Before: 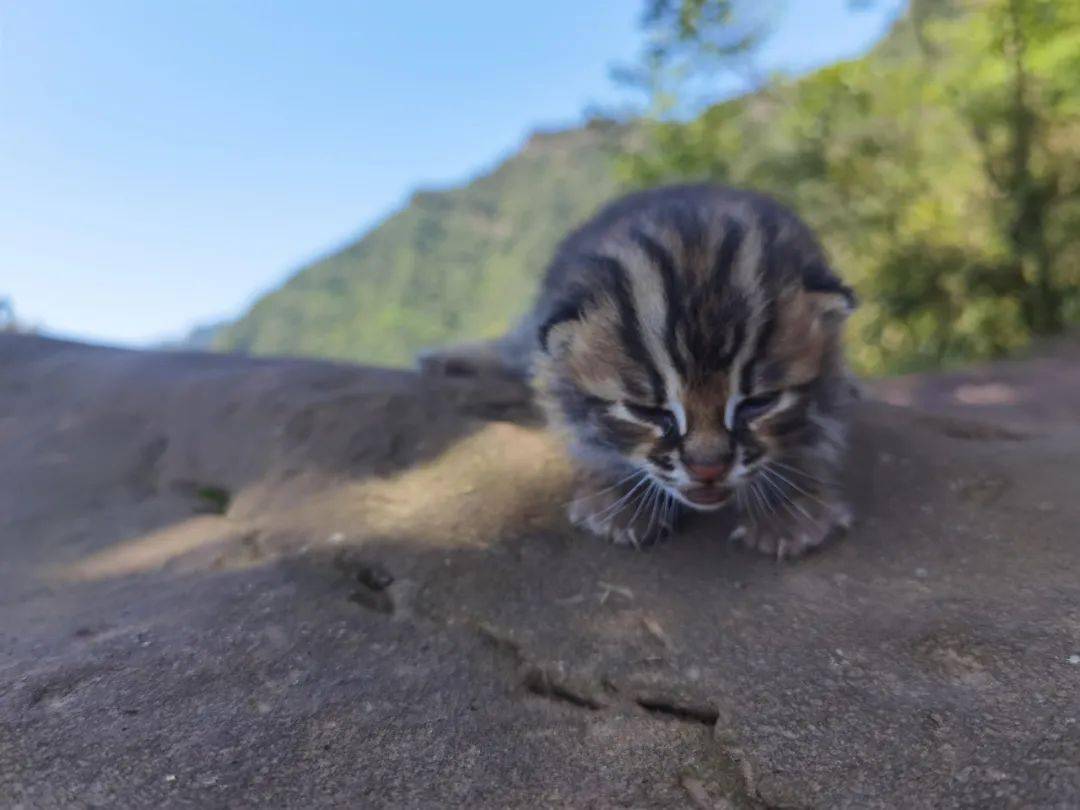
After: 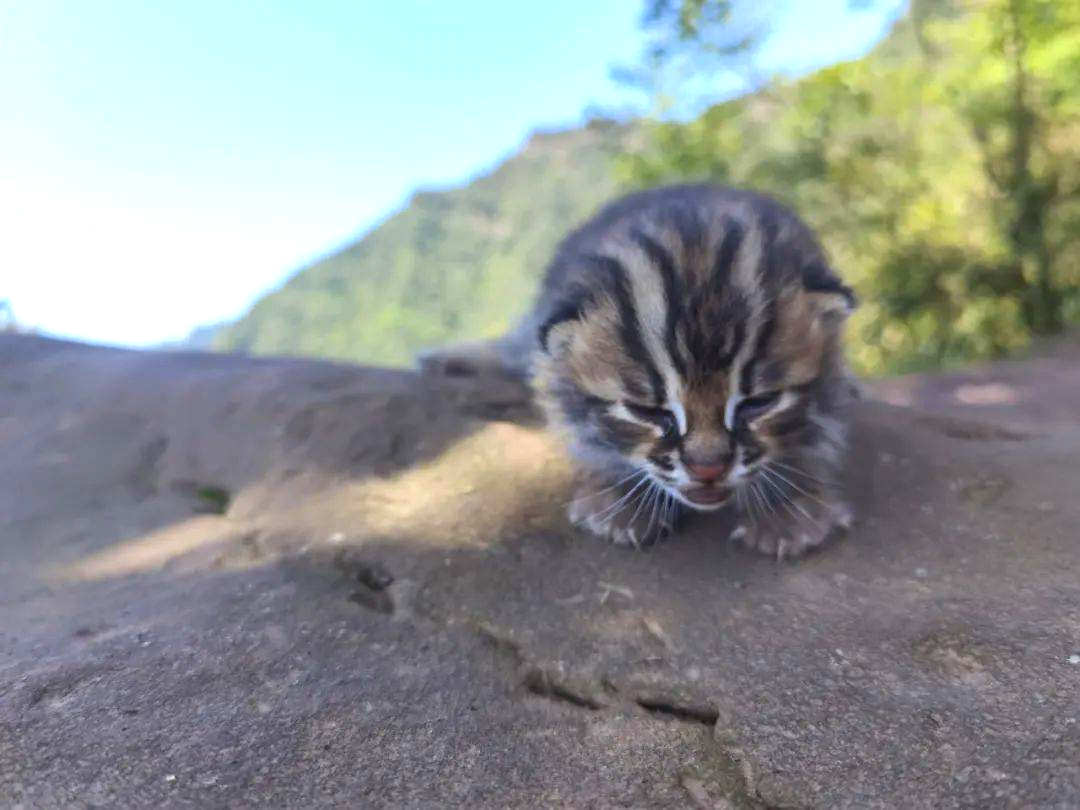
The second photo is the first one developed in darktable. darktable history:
exposure: exposure 0.774 EV, compensate highlight preservation false
